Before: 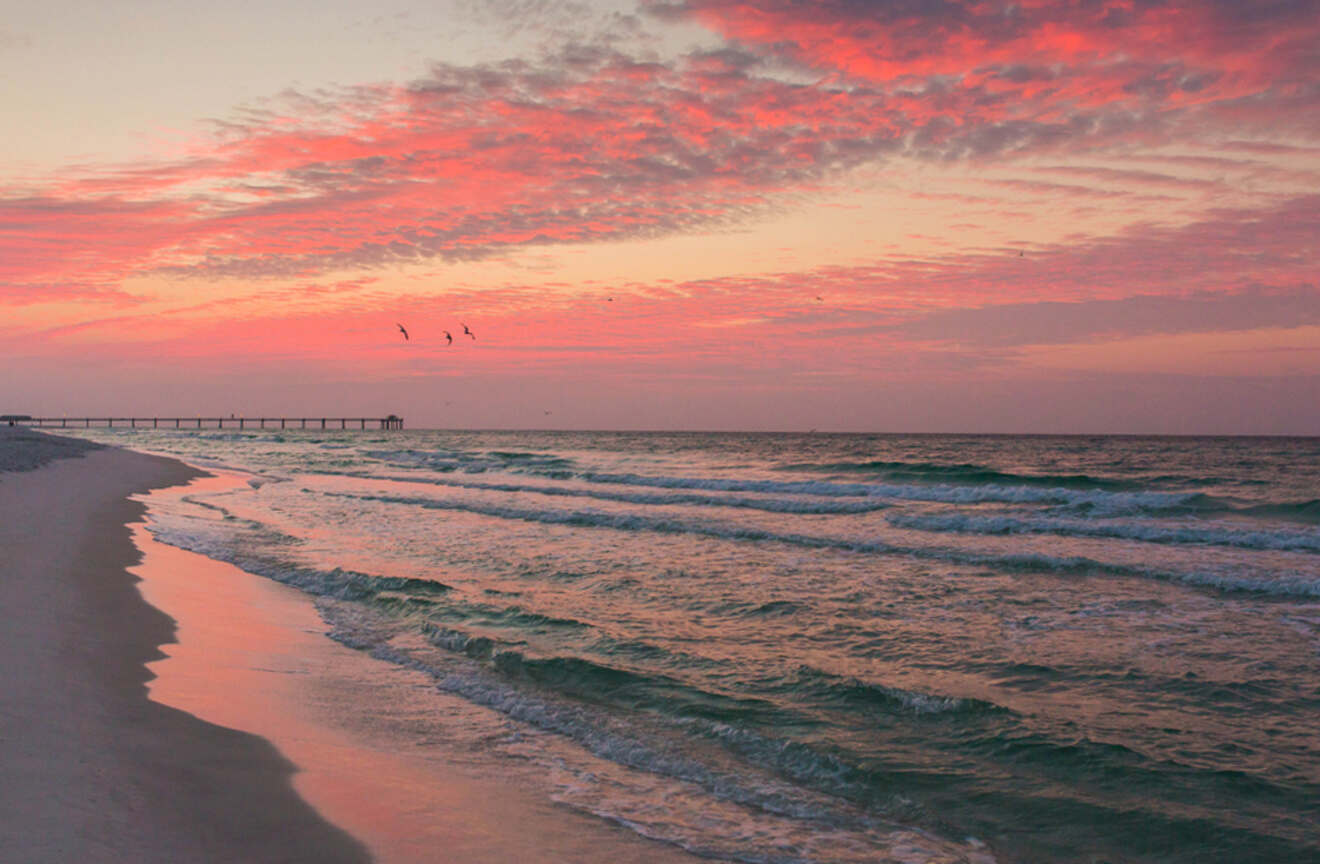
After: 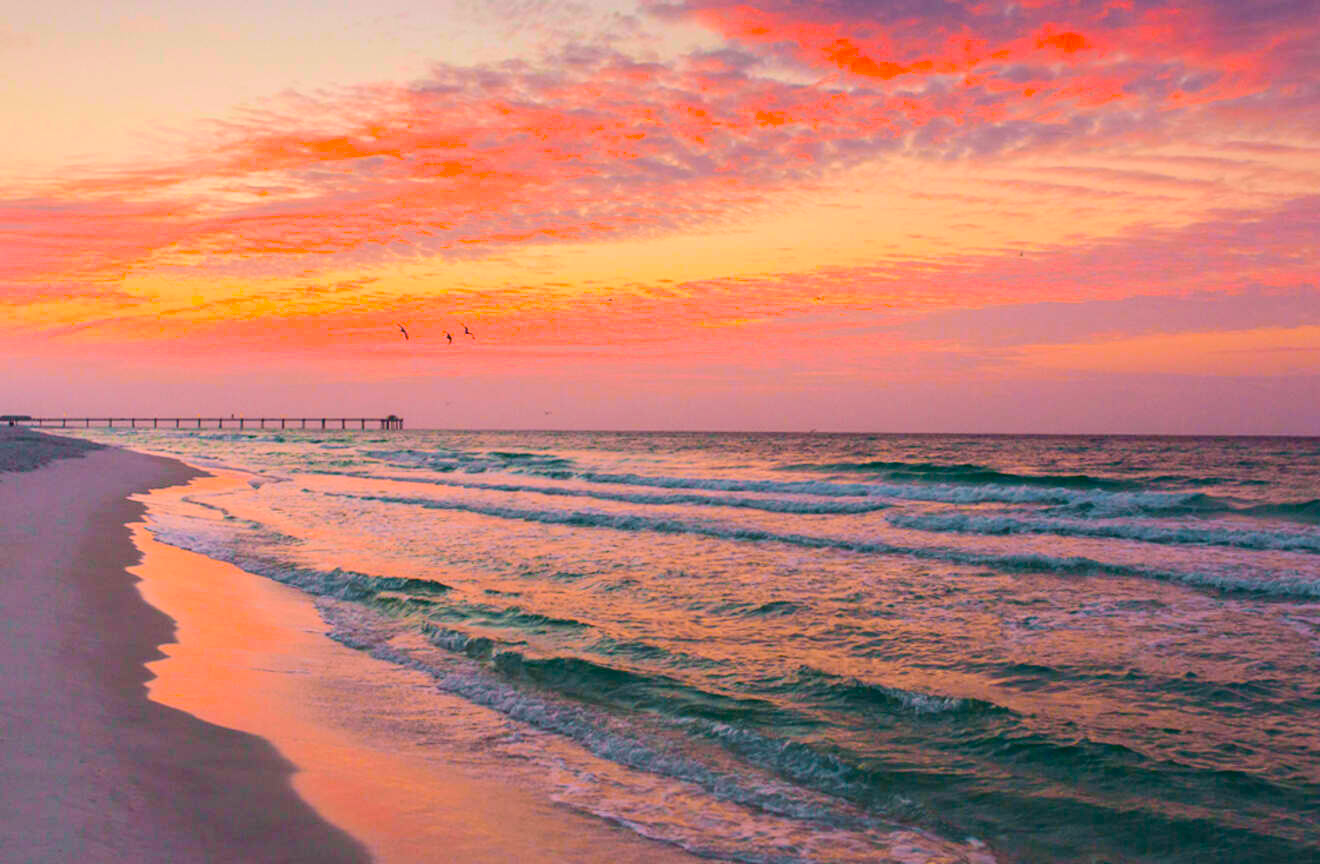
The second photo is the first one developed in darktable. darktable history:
tone curve: curves: ch0 [(0, 0.023) (0.087, 0.065) (0.184, 0.168) (0.45, 0.54) (0.57, 0.683) (0.722, 0.825) (0.877, 0.948) (1, 1)]; ch1 [(0, 0) (0.388, 0.369) (0.44, 0.44) (0.489, 0.481) (0.534, 0.561) (0.657, 0.659) (1, 1)]; ch2 [(0, 0) (0.353, 0.317) (0.408, 0.427) (0.472, 0.46) (0.5, 0.496) (0.537, 0.534) (0.576, 0.592) (0.625, 0.631) (1, 1)], color space Lab, independent channels, preserve colors none
exposure: exposure -0.064 EV, compensate highlight preservation false
color balance: input saturation 134.34%, contrast -10.04%, contrast fulcrum 19.67%, output saturation 133.51%
